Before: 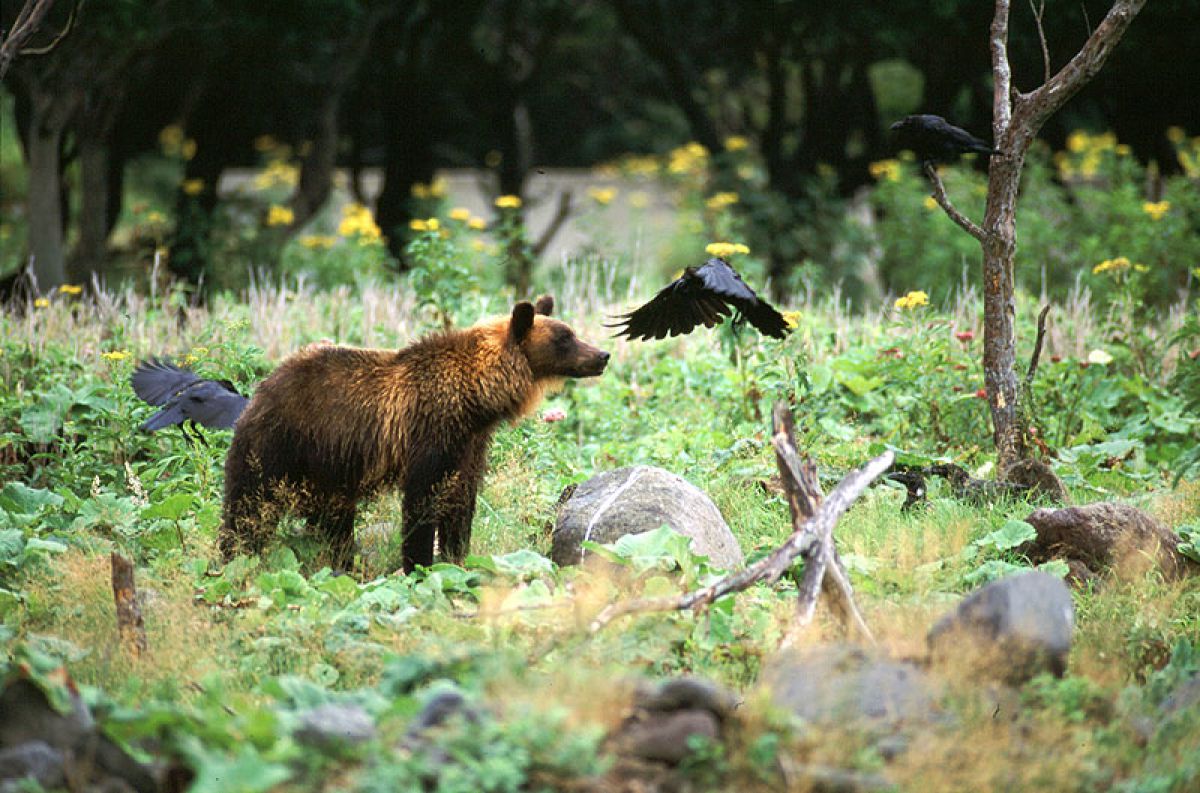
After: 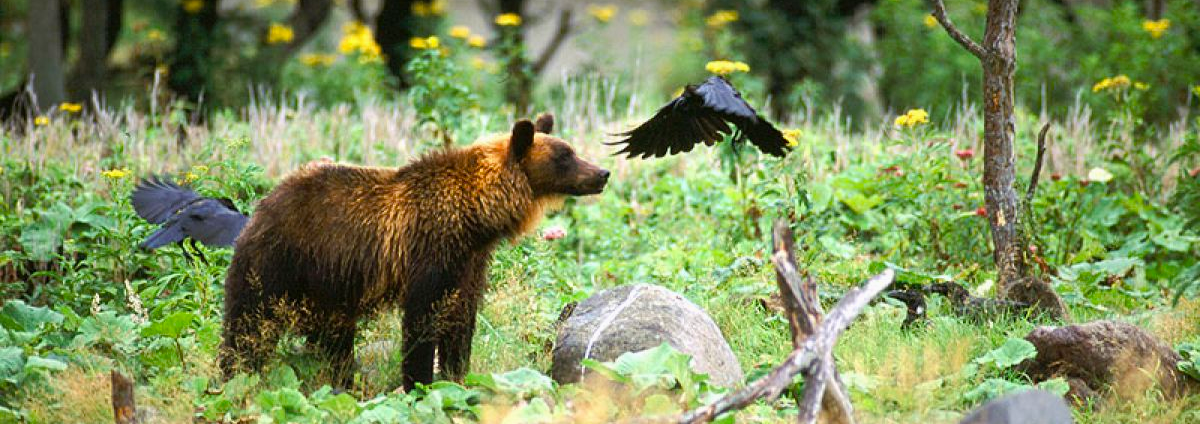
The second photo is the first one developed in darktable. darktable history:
crop and rotate: top 23.043%, bottom 23.437%
color balance rgb: linear chroma grading › shadows -8%, linear chroma grading › global chroma 10%, perceptual saturation grading › global saturation 2%, perceptual saturation grading › highlights -2%, perceptual saturation grading › mid-tones 4%, perceptual saturation grading › shadows 8%, perceptual brilliance grading › global brilliance 2%, perceptual brilliance grading › highlights -4%, global vibrance 16%, saturation formula JzAzBz (2021)
